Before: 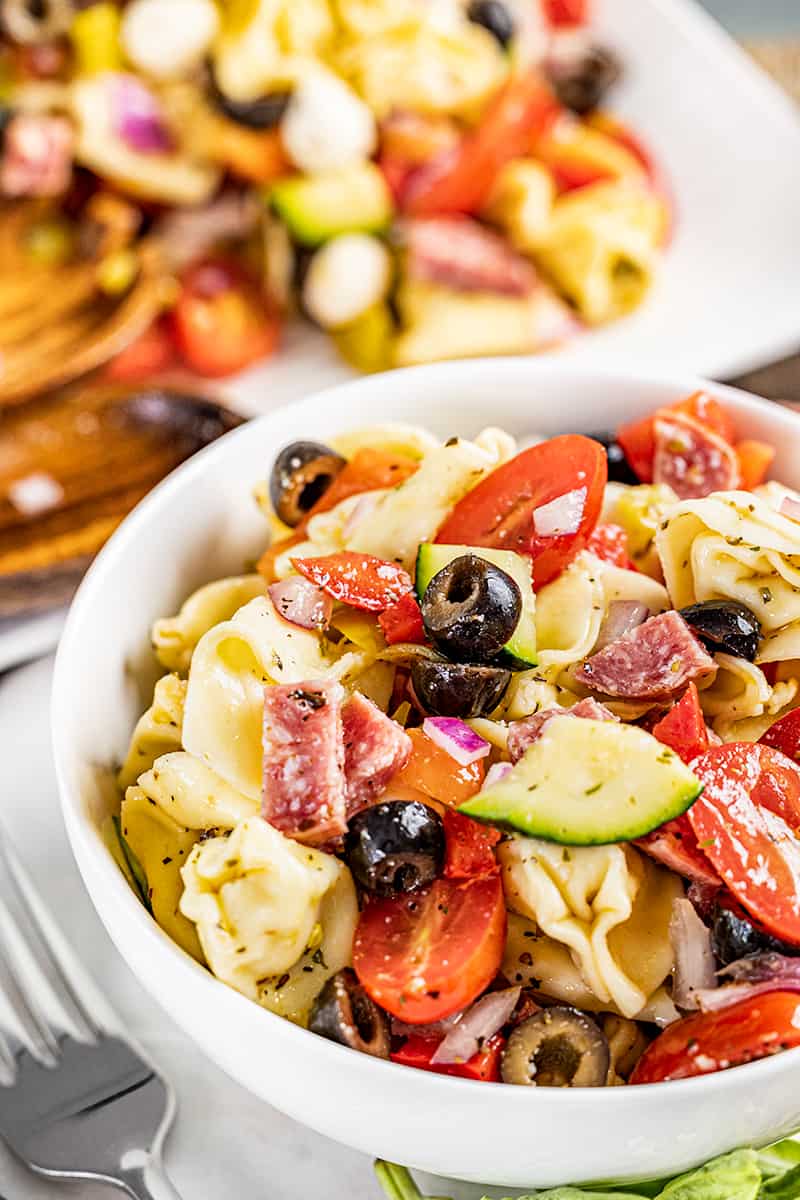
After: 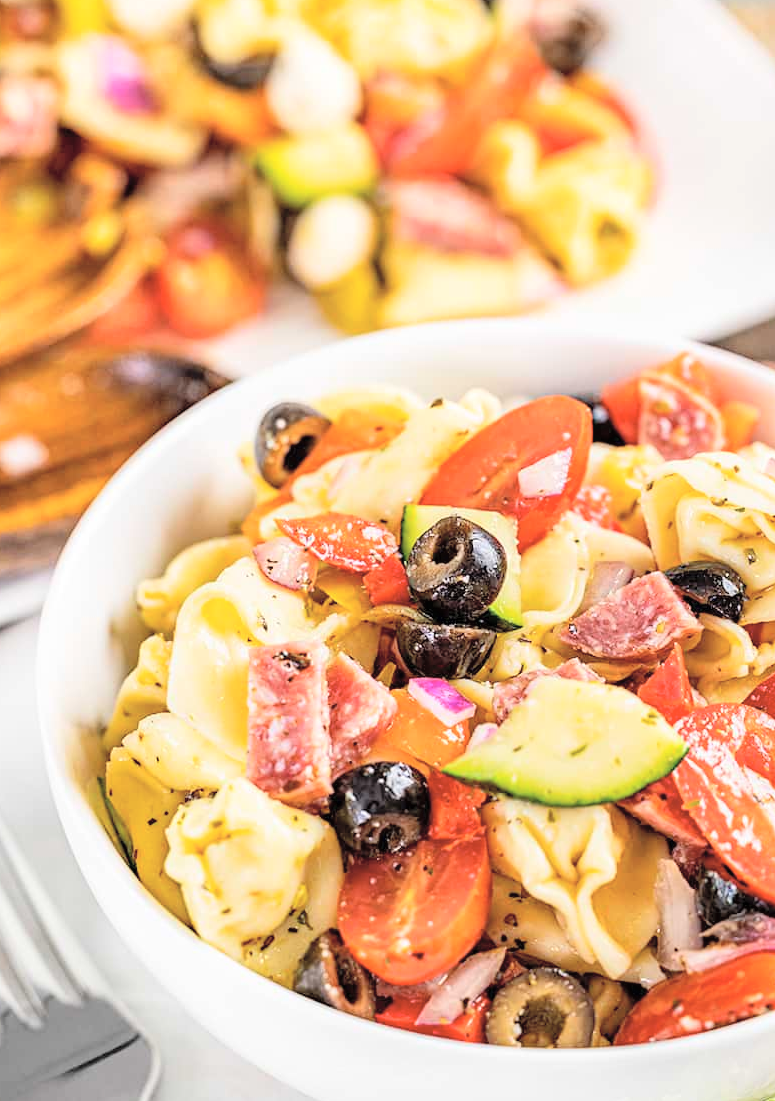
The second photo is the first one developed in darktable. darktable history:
crop: left 1.964%, top 3.251%, right 1.122%, bottom 4.933%
global tonemap: drago (0.7, 100)
